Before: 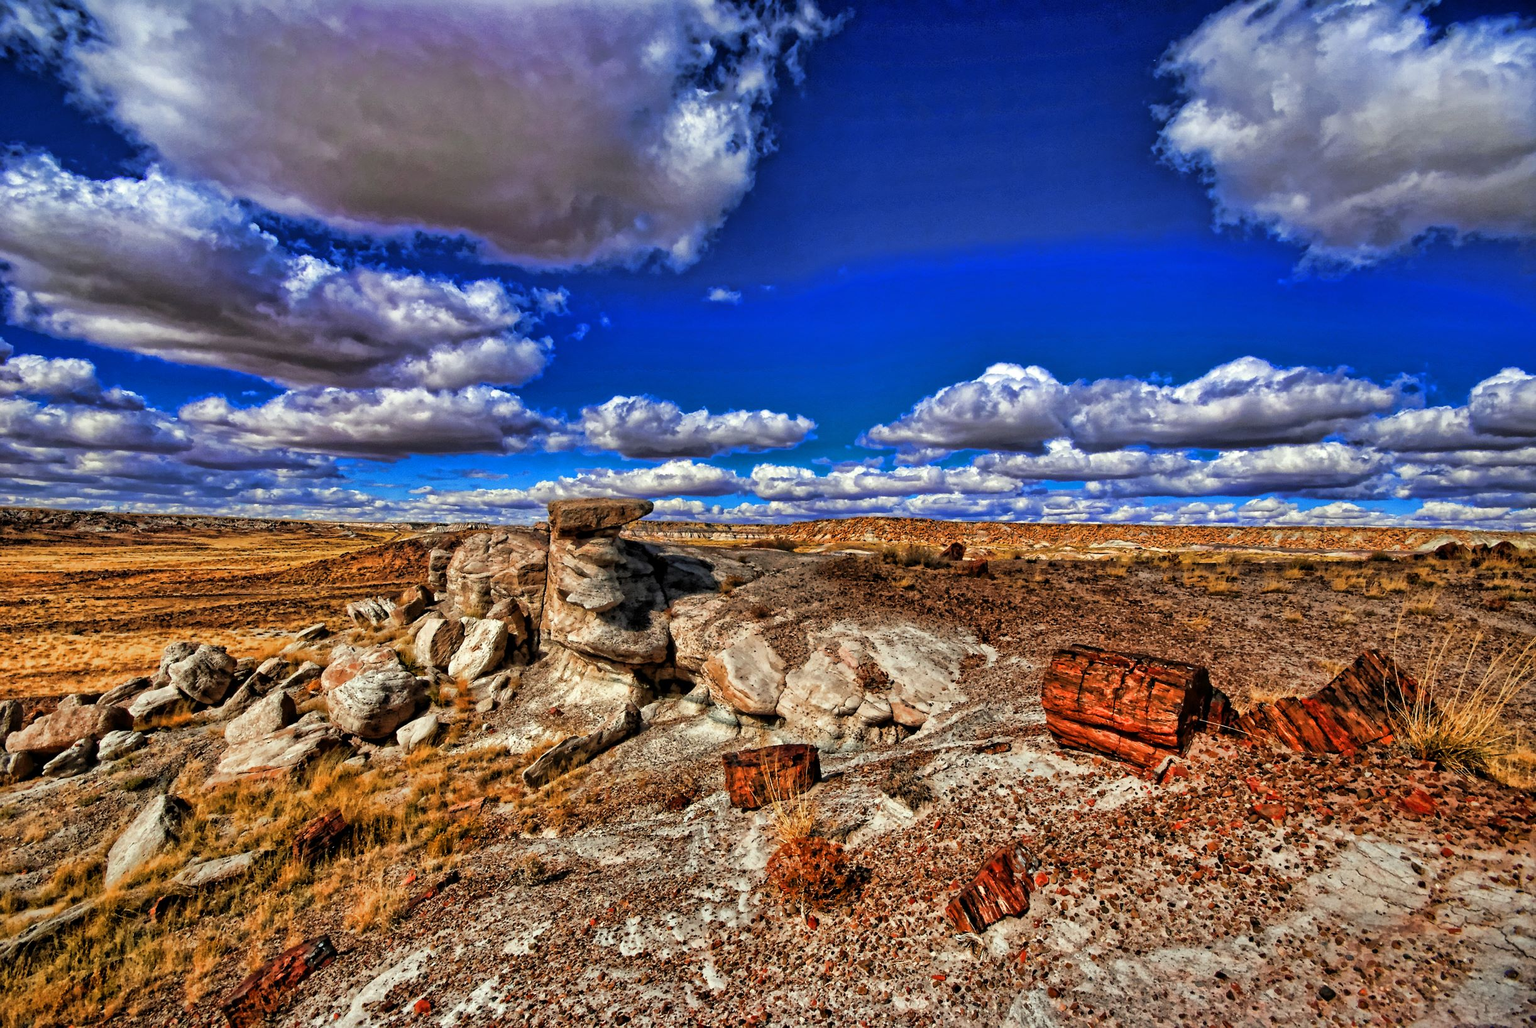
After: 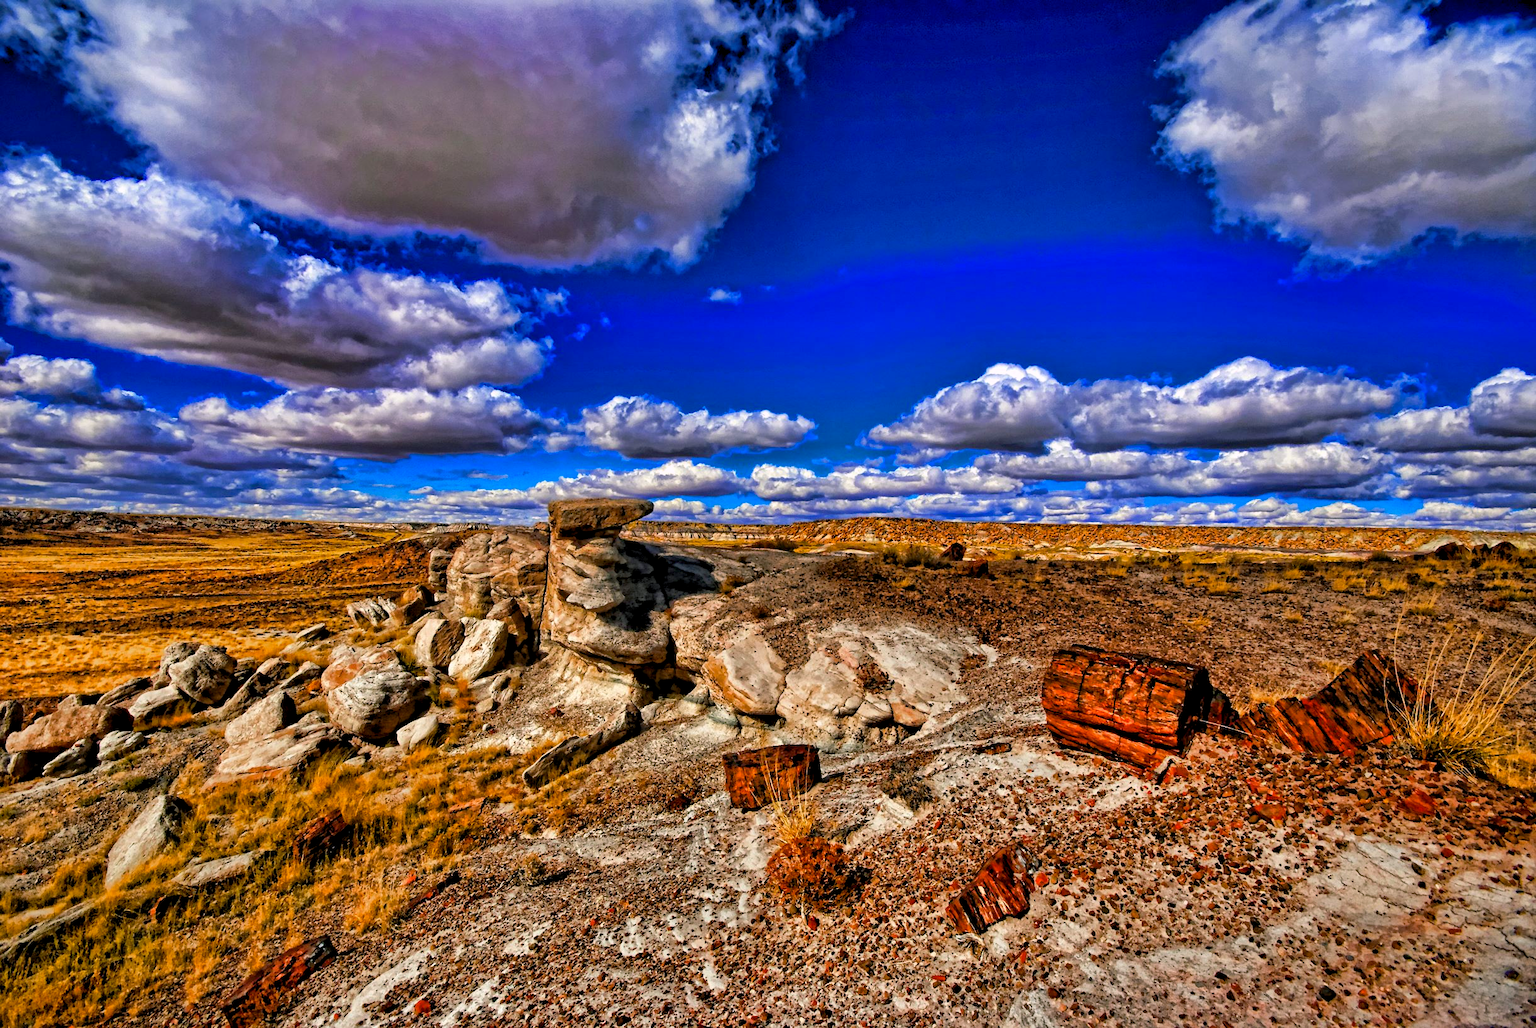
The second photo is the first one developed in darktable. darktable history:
color balance rgb: shadows lift › chroma 2%, shadows lift › hue 217.2°, power › chroma 0.25%, power › hue 60°, highlights gain › chroma 1.5%, highlights gain › hue 309.6°, global offset › luminance -0.5%, perceptual saturation grading › global saturation 15%, global vibrance 20%
white balance: emerald 1
